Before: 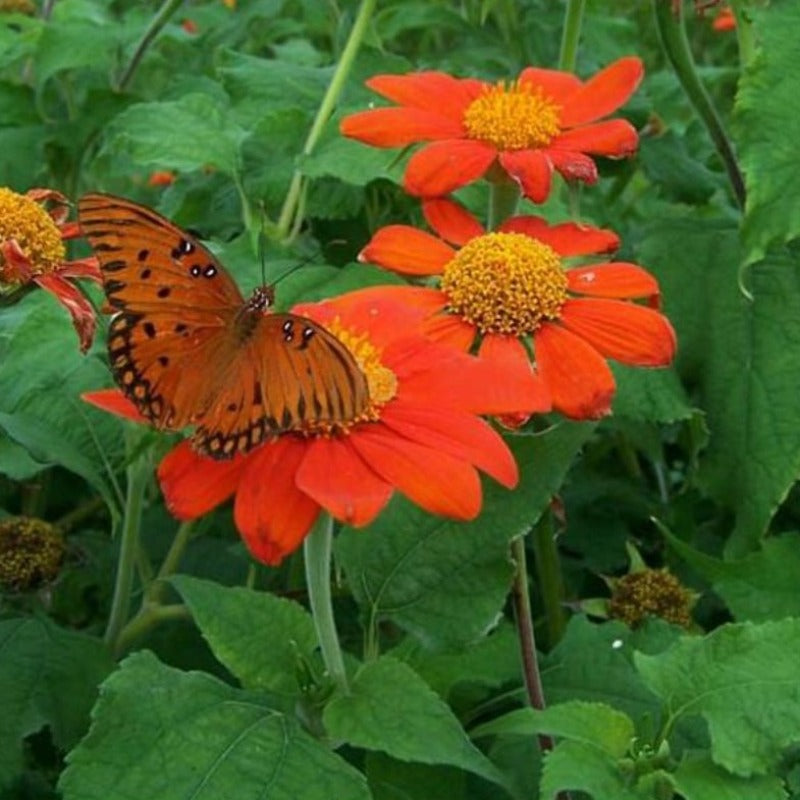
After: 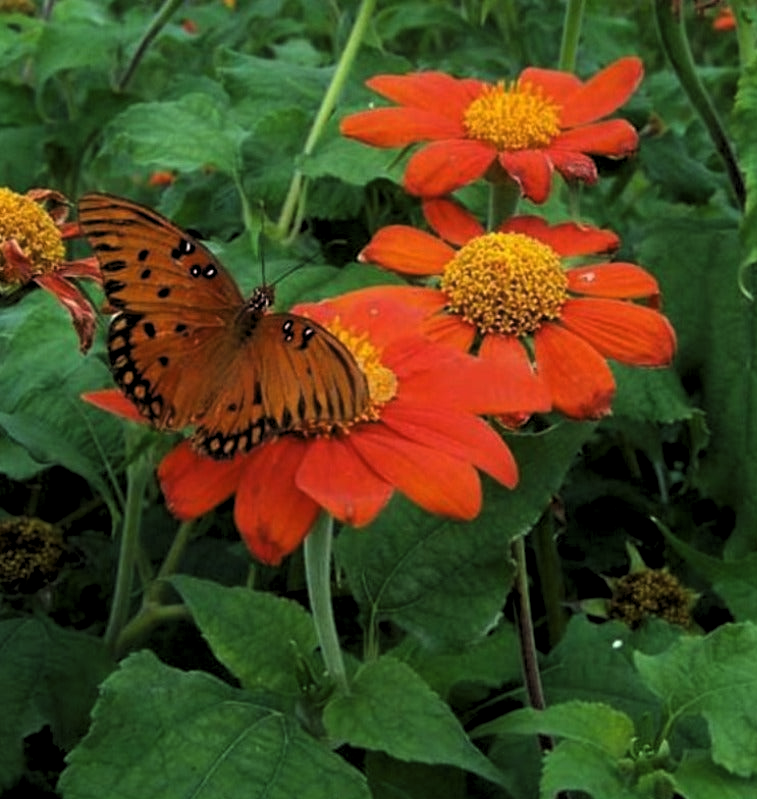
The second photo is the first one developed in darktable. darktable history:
crop and rotate: left 0%, right 5.352%
levels: mode automatic, black 3.86%
